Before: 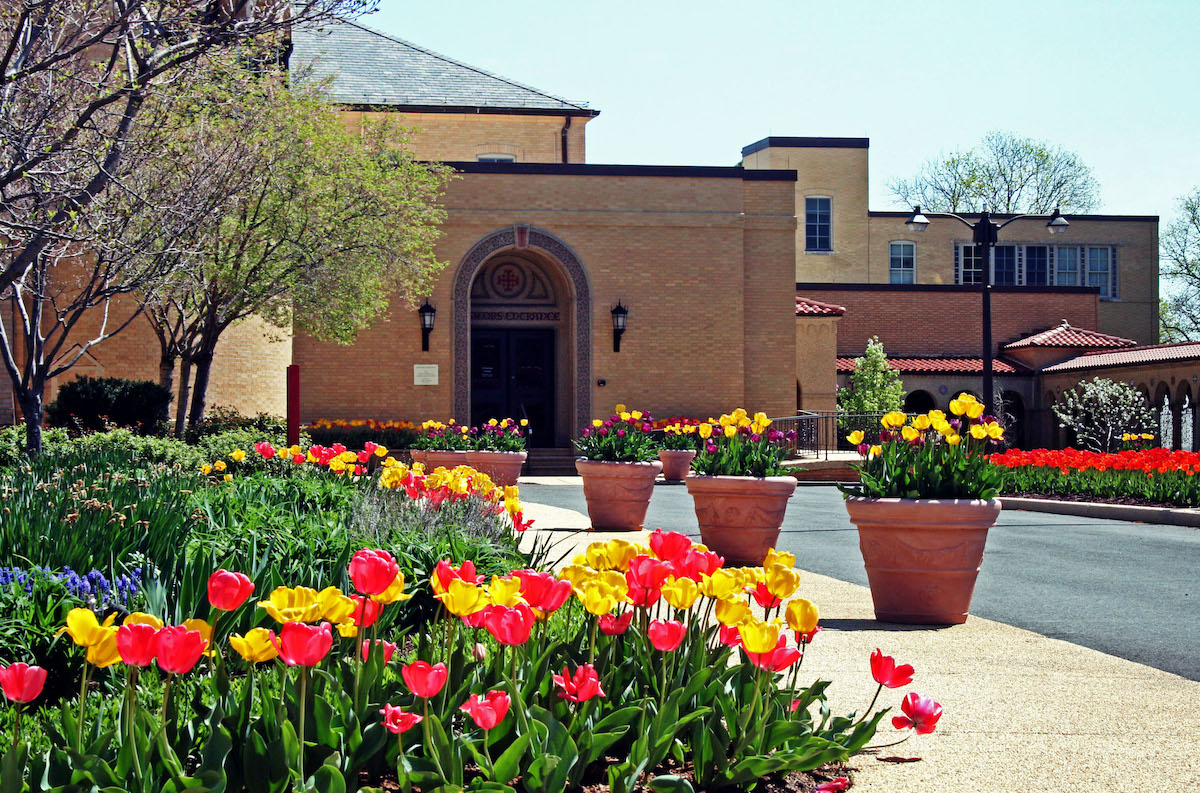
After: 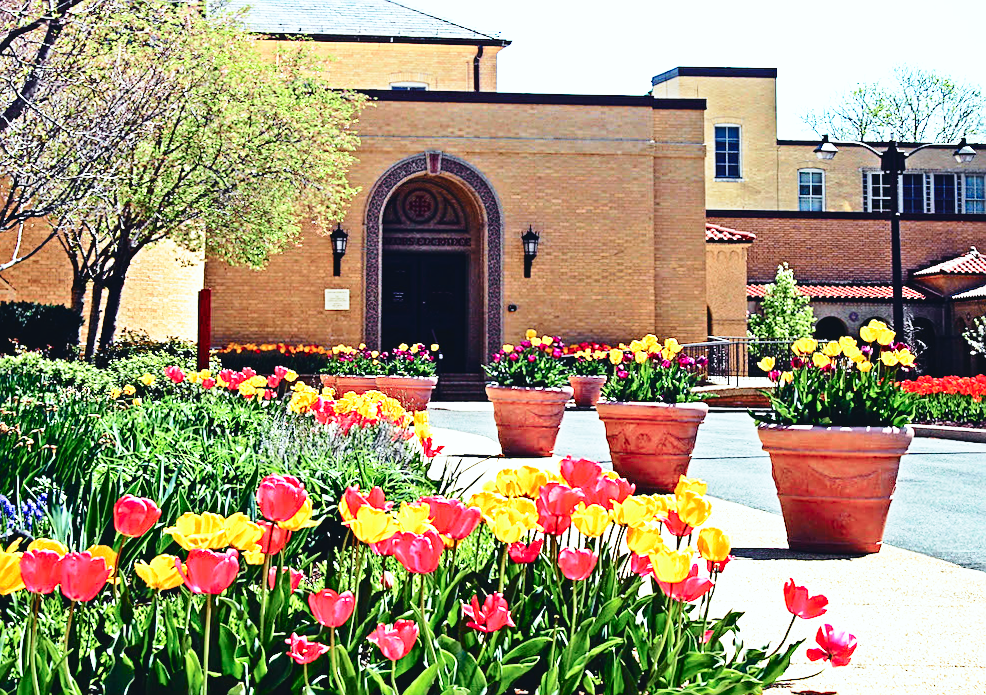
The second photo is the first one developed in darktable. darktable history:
base curve: curves: ch0 [(0, 0) (0.026, 0.03) (0.109, 0.232) (0.351, 0.748) (0.669, 0.968) (1, 1)], preserve colors none
tone curve: curves: ch0 [(0, 0.046) (0.037, 0.056) (0.176, 0.162) (0.33, 0.331) (0.432, 0.475) (0.601, 0.665) (0.843, 0.876) (1, 1)]; ch1 [(0, 0) (0.339, 0.349) (0.445, 0.42) (0.476, 0.47) (0.497, 0.492) (0.523, 0.514) (0.557, 0.558) (0.632, 0.615) (0.728, 0.746) (1, 1)]; ch2 [(0, 0) (0.327, 0.324) (0.417, 0.44) (0.46, 0.453) (0.502, 0.495) (0.526, 0.52) (0.54, 0.55) (0.606, 0.626) (0.745, 0.704) (1, 1)], color space Lab, independent channels, preserve colors none
rotate and perspective: rotation 0.226°, lens shift (vertical) -0.042, crop left 0.023, crop right 0.982, crop top 0.006, crop bottom 0.994
crop: left 6.446%, top 8.188%, right 9.538%, bottom 3.548%
sharpen: on, module defaults
